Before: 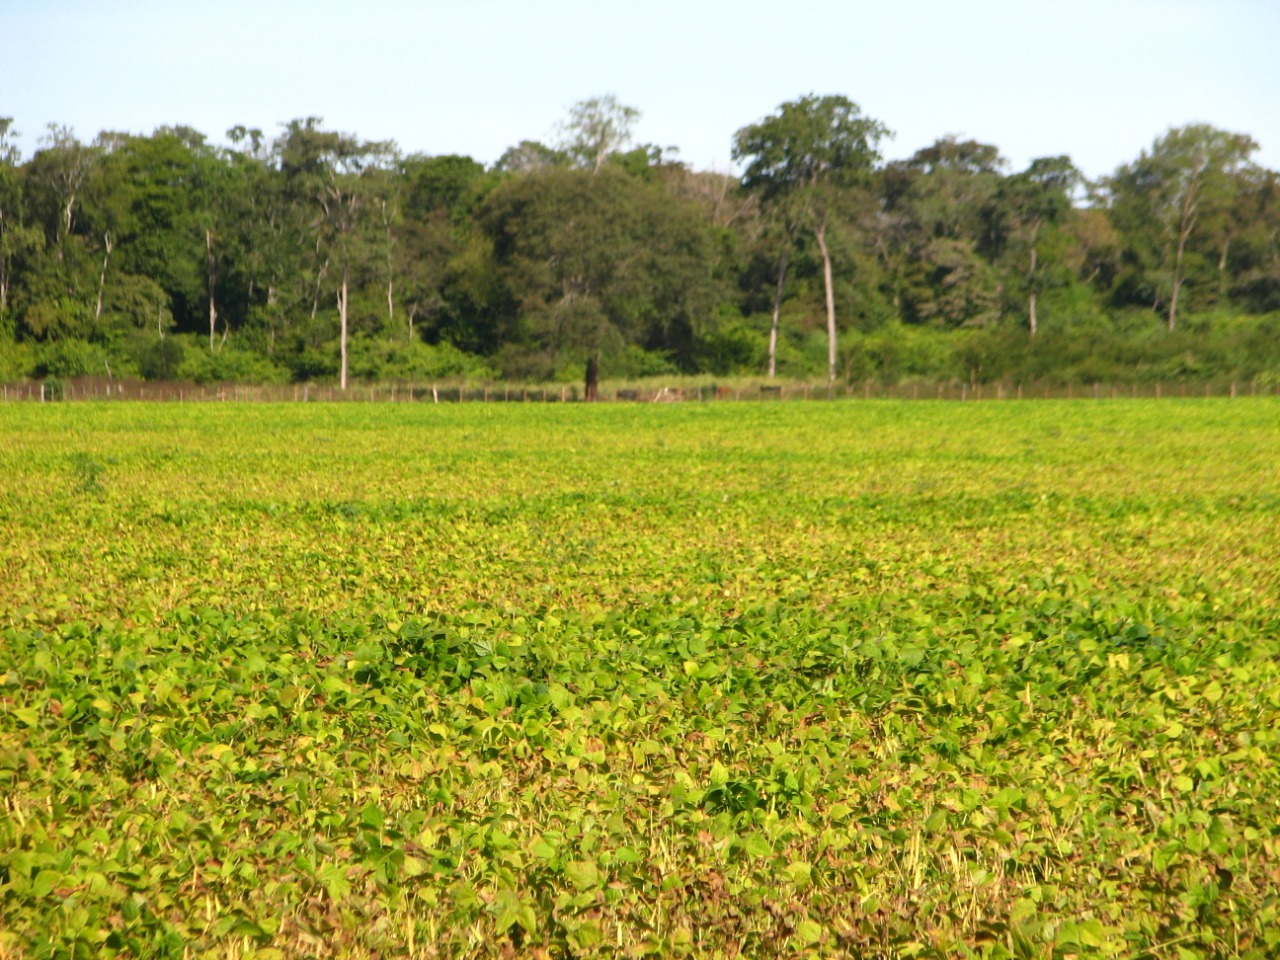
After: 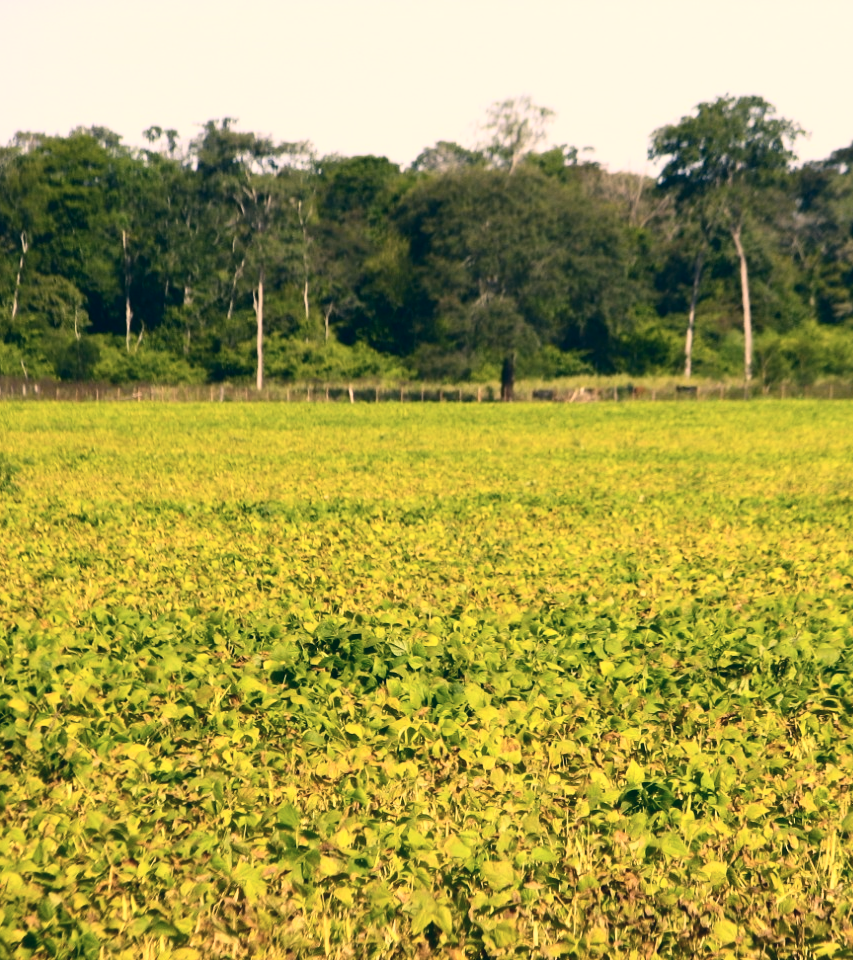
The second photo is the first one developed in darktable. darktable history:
color correction: highlights a* 10.32, highlights b* 14.66, shadows a* -9.59, shadows b* -15.02
contrast brightness saturation: contrast 0.25, saturation -0.31
crop and rotate: left 6.617%, right 26.717%
color balance rgb: perceptual saturation grading › global saturation 20%, global vibrance 20%
